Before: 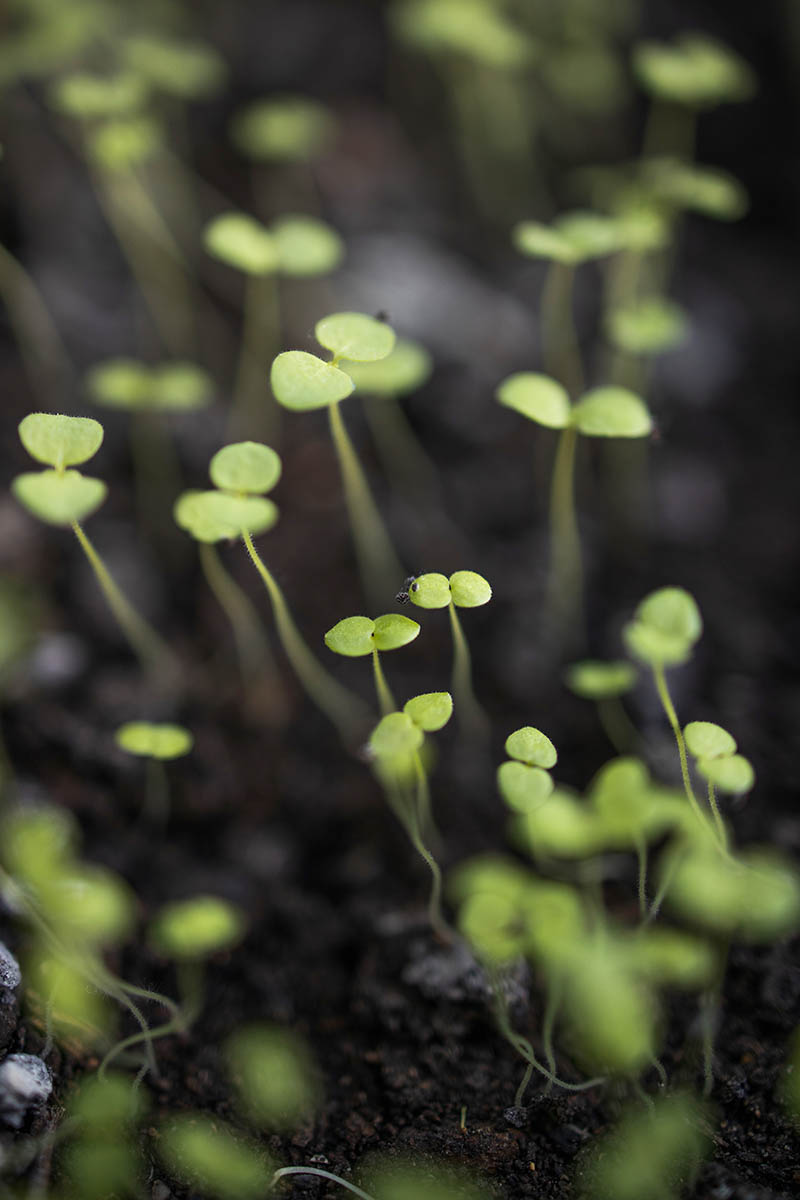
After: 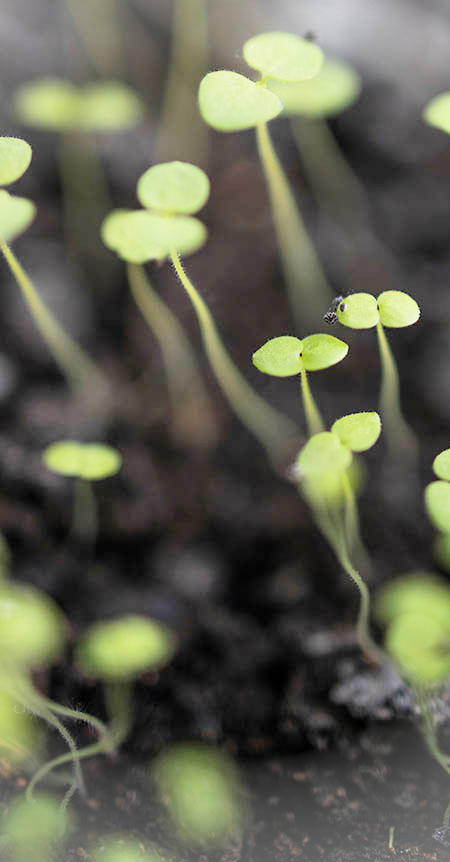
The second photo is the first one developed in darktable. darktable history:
vignetting: fall-off radius 61.01%, brightness 0.305, saturation 0.001, center (-0.033, -0.035)
filmic rgb: black relative exposure -7.65 EV, white relative exposure 4.56 EV, hardness 3.61, contrast 0.99
crop: left 9.021%, top 23.414%, right 34.641%, bottom 4.674%
exposure: black level correction 0, exposure 1.412 EV, compensate highlight preservation false
